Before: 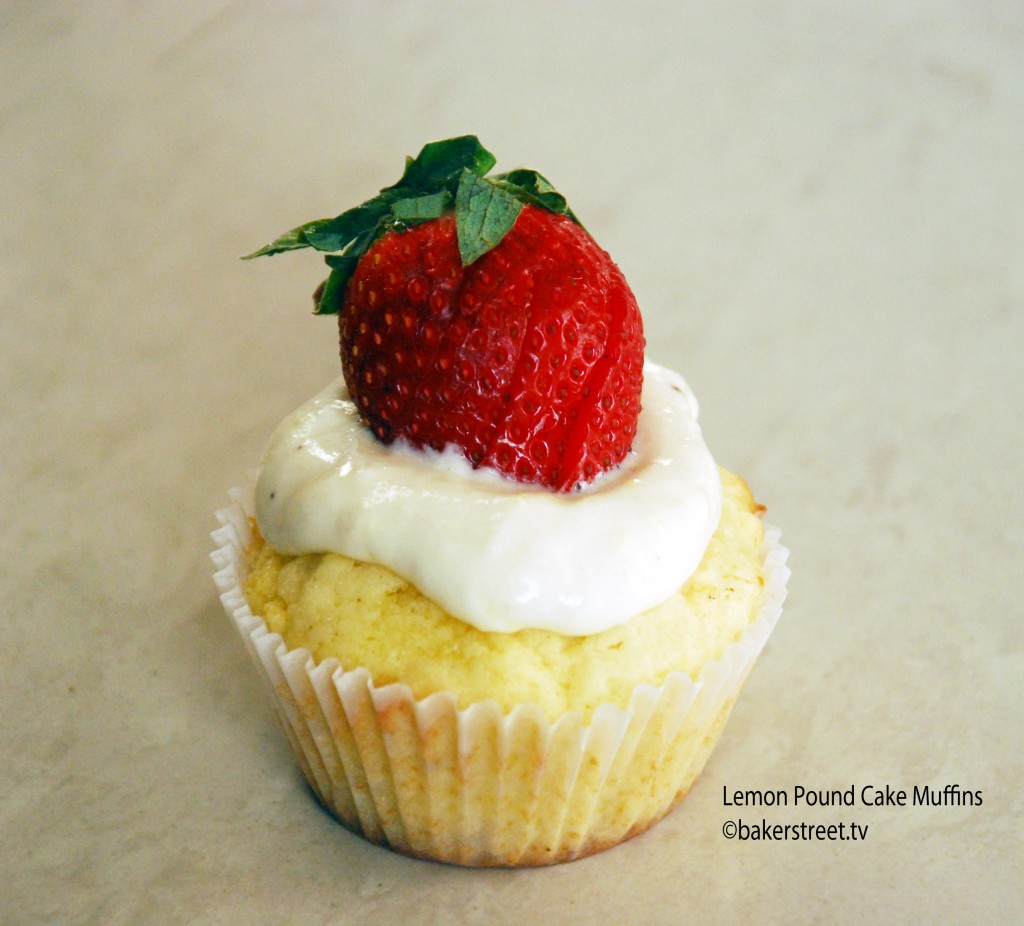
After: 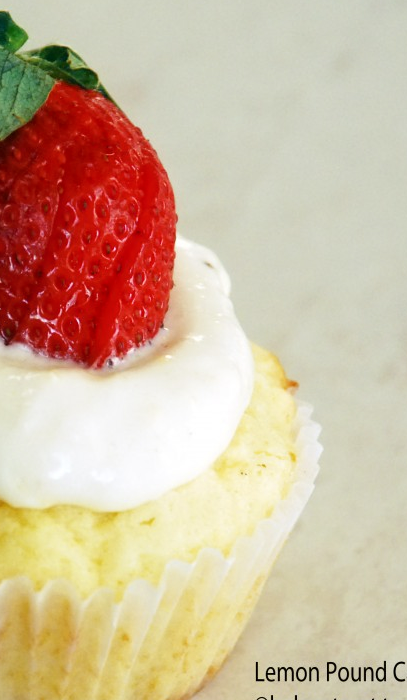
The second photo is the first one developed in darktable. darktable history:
crop: left 45.721%, top 13.393%, right 14.118%, bottom 10.01%
contrast equalizer: y [[0.5 ×6], [0.5 ×6], [0.5 ×6], [0 ×6], [0, 0, 0, 0.581, 0.011, 0]]
